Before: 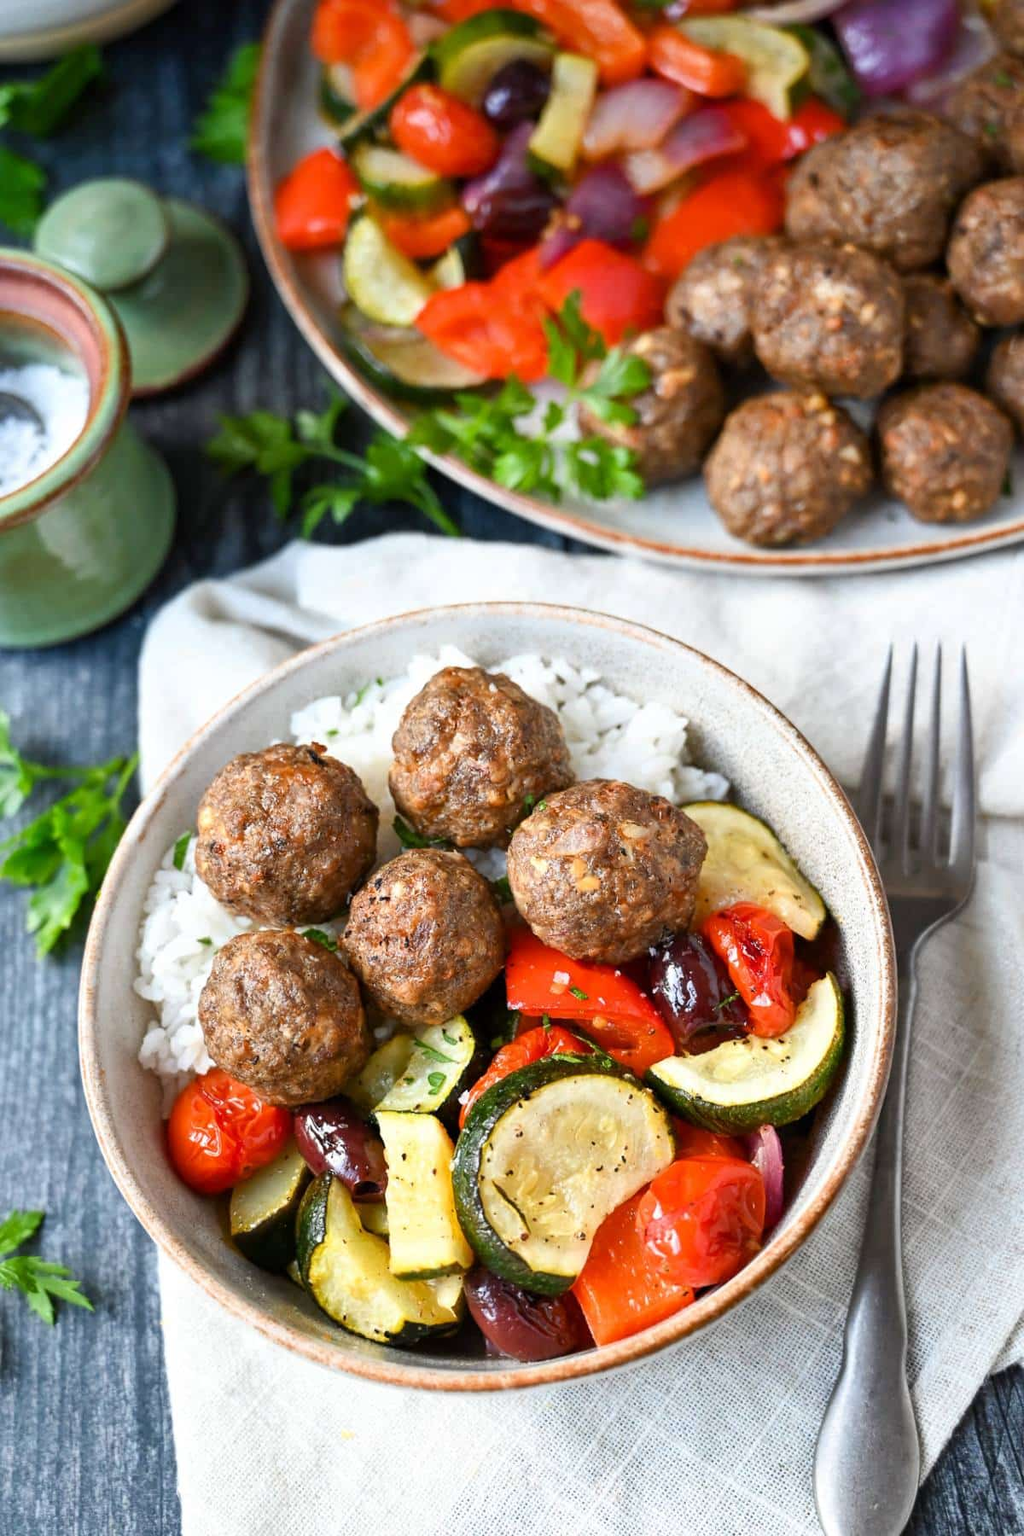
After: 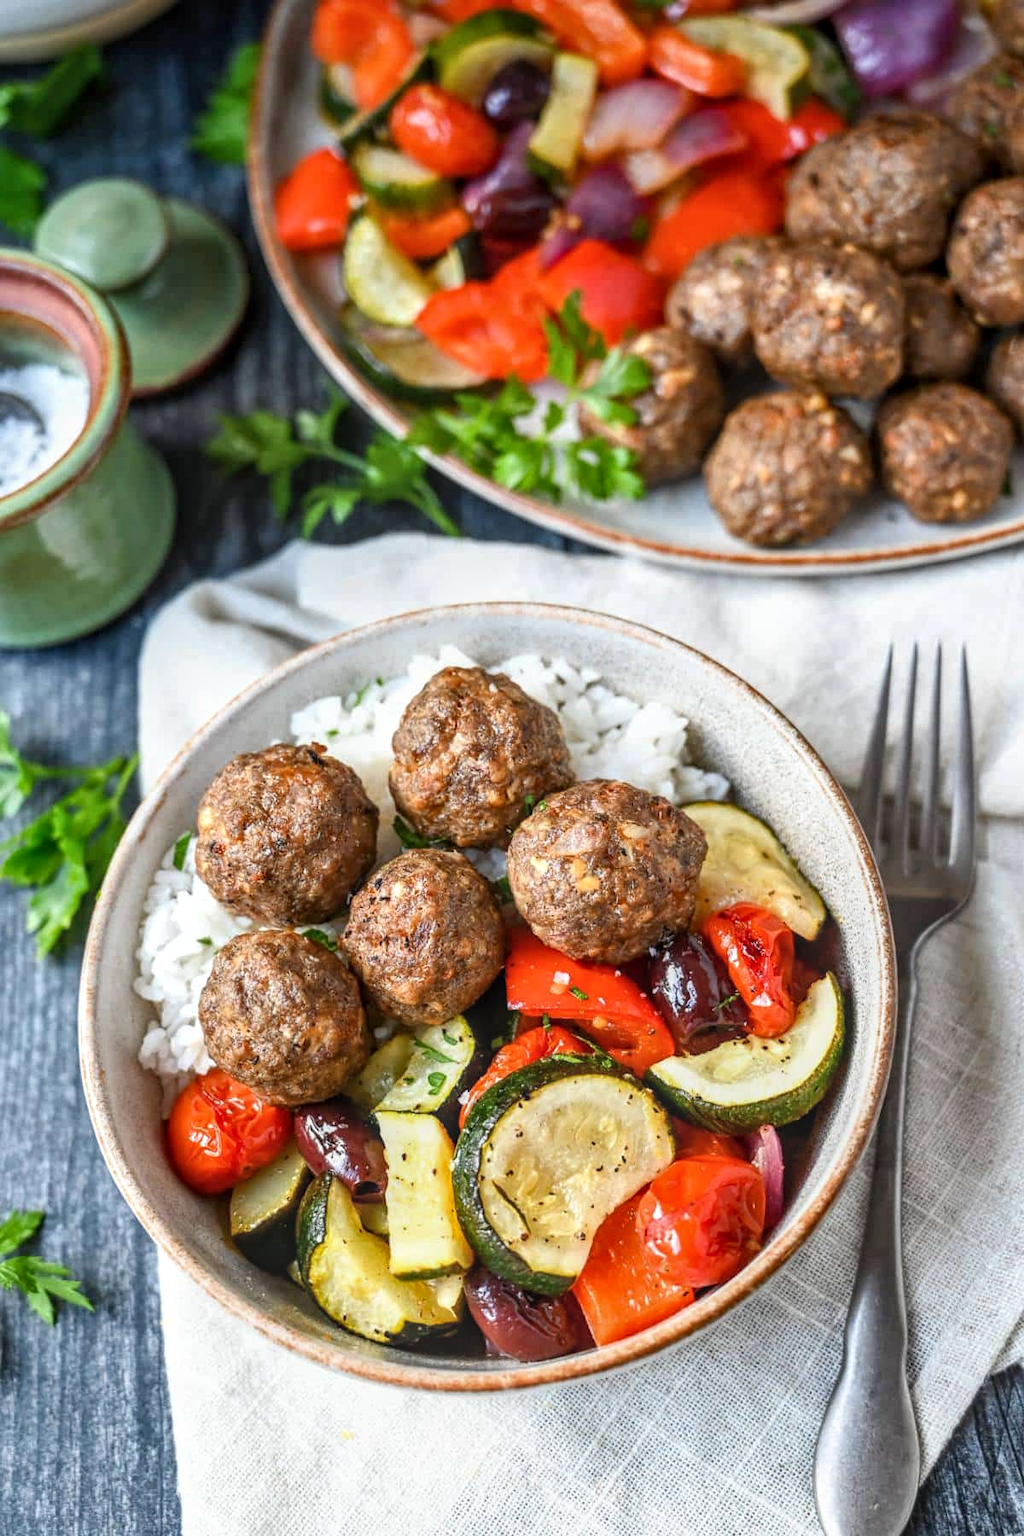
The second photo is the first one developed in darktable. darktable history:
local contrast: highlights 1%, shadows 1%, detail 134%
